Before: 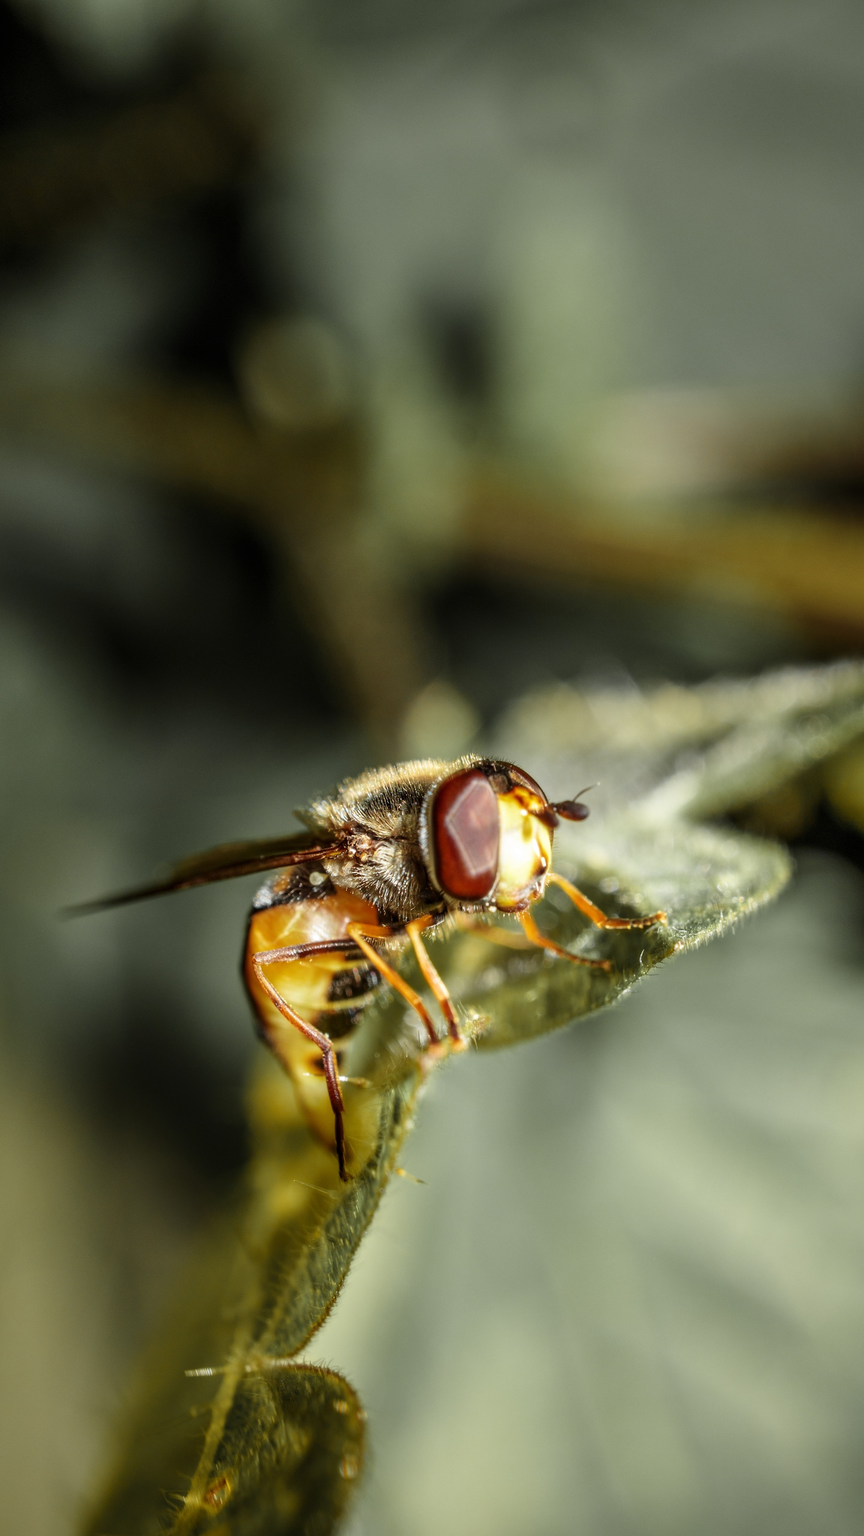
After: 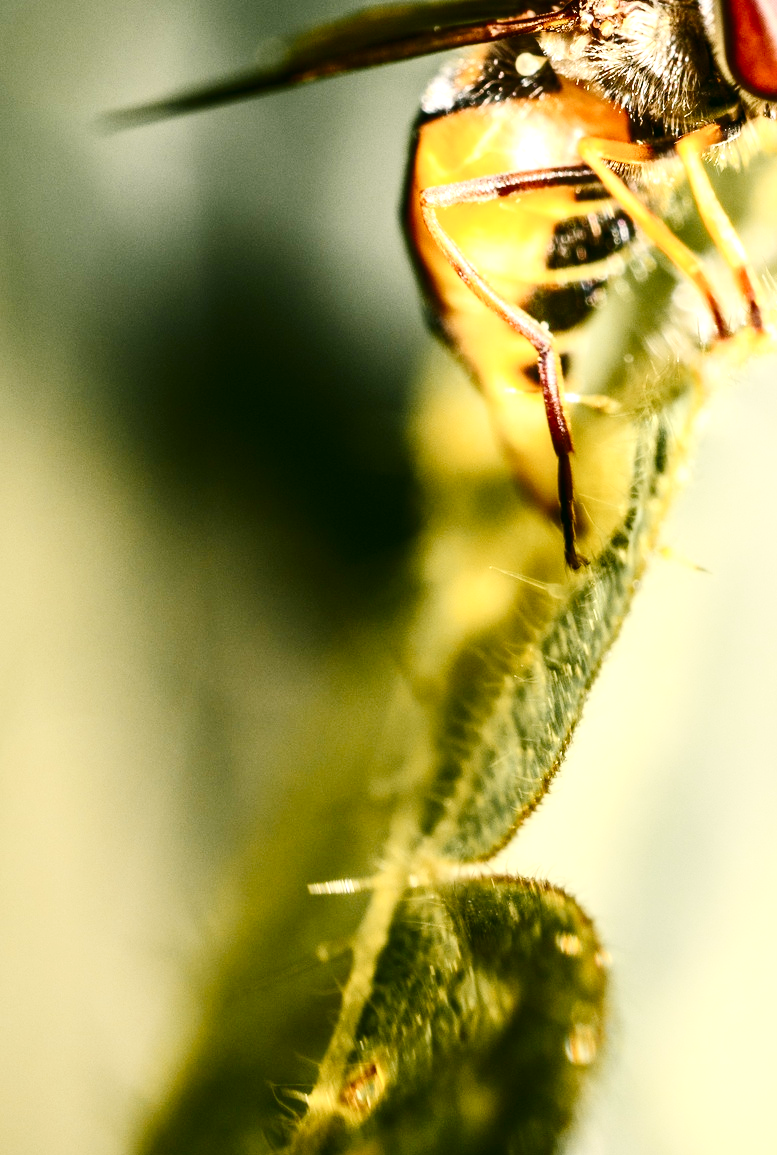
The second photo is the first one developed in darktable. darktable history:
exposure: black level correction 0, exposure 1.199 EV, compensate highlight preservation false
contrast brightness saturation: contrast 0.28
color correction: highlights a* 4.4, highlights b* 4.92, shadows a* -7.12, shadows b* 4.61
crop and rotate: top 54.714%, right 45.98%, bottom 0.161%
tone curve: curves: ch0 [(0, 0.01) (0.052, 0.045) (0.136, 0.133) (0.29, 0.332) (0.453, 0.531) (0.676, 0.751) (0.89, 0.919) (1, 1)]; ch1 [(0, 0) (0.094, 0.081) (0.285, 0.299) (0.385, 0.403) (0.447, 0.429) (0.495, 0.496) (0.544, 0.552) (0.589, 0.612) (0.722, 0.728) (1, 1)]; ch2 [(0, 0) (0.257, 0.217) (0.43, 0.421) (0.498, 0.507) (0.531, 0.544) (0.56, 0.579) (0.625, 0.642) (1, 1)], preserve colors none
